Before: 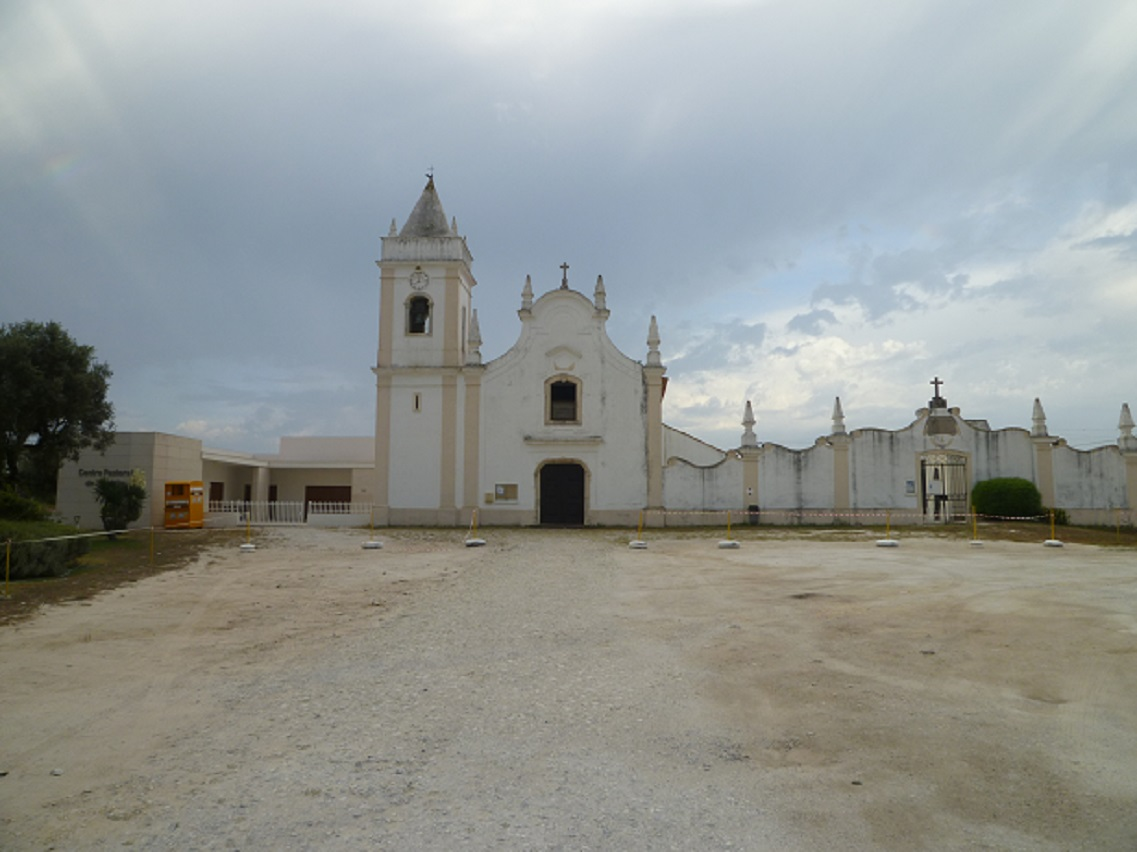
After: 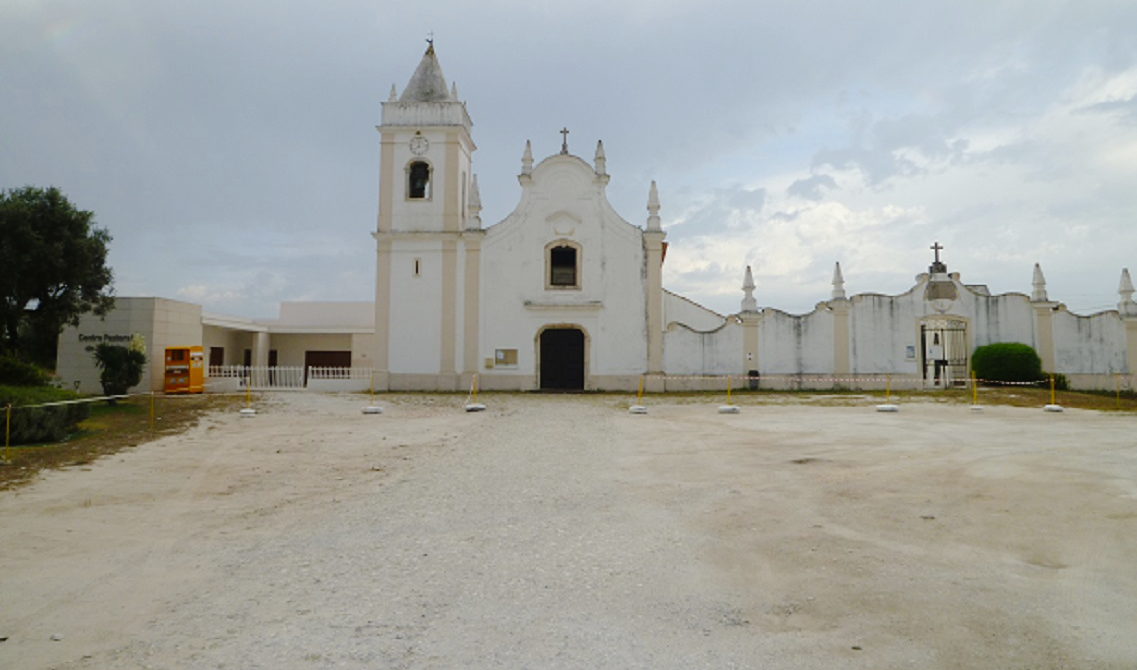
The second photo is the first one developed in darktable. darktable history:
crop and rotate: top 15.852%, bottom 5.395%
tone curve: curves: ch0 [(0, 0.01) (0.052, 0.045) (0.136, 0.133) (0.275, 0.35) (0.43, 0.54) (0.676, 0.751) (0.89, 0.919) (1, 1)]; ch1 [(0, 0) (0.094, 0.081) (0.285, 0.299) (0.385, 0.403) (0.447, 0.429) (0.495, 0.496) (0.544, 0.552) (0.589, 0.612) (0.722, 0.728) (1, 1)]; ch2 [(0, 0) (0.257, 0.217) (0.43, 0.421) (0.498, 0.507) (0.531, 0.544) (0.56, 0.579) (0.625, 0.642) (1, 1)], preserve colors none
